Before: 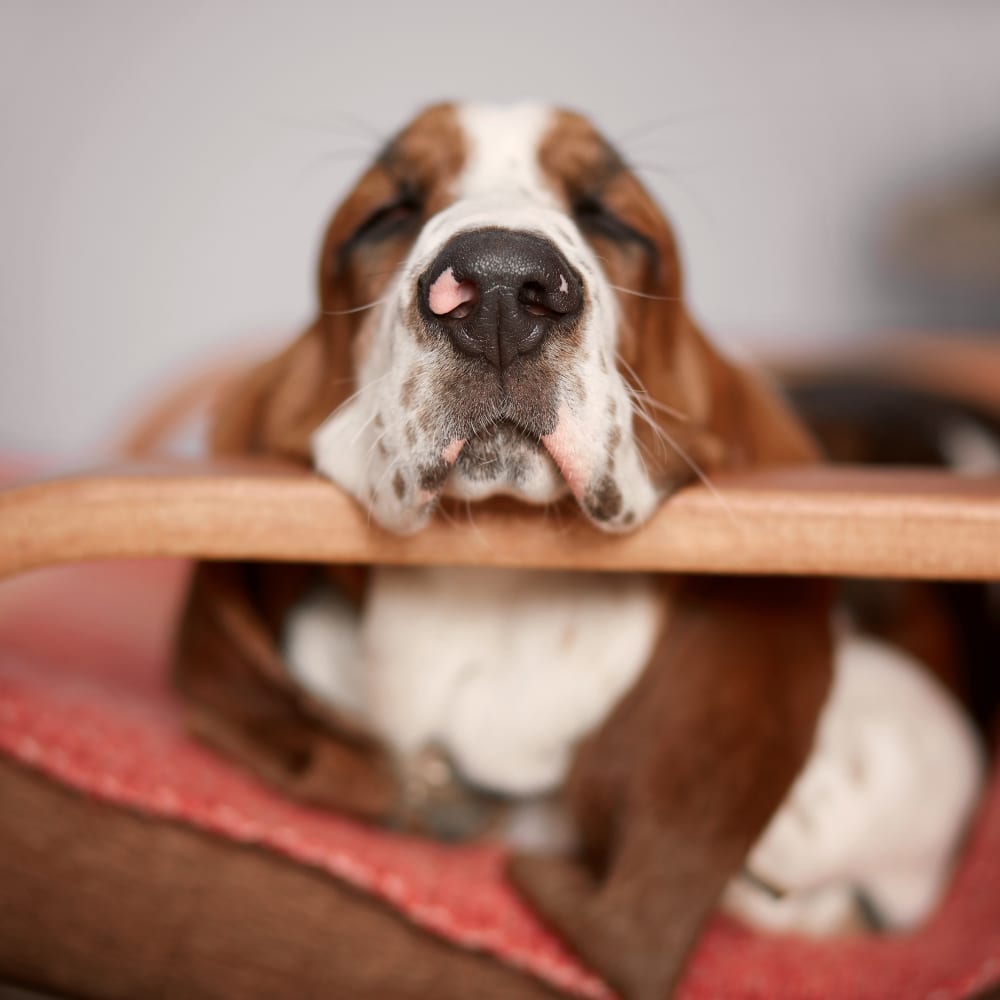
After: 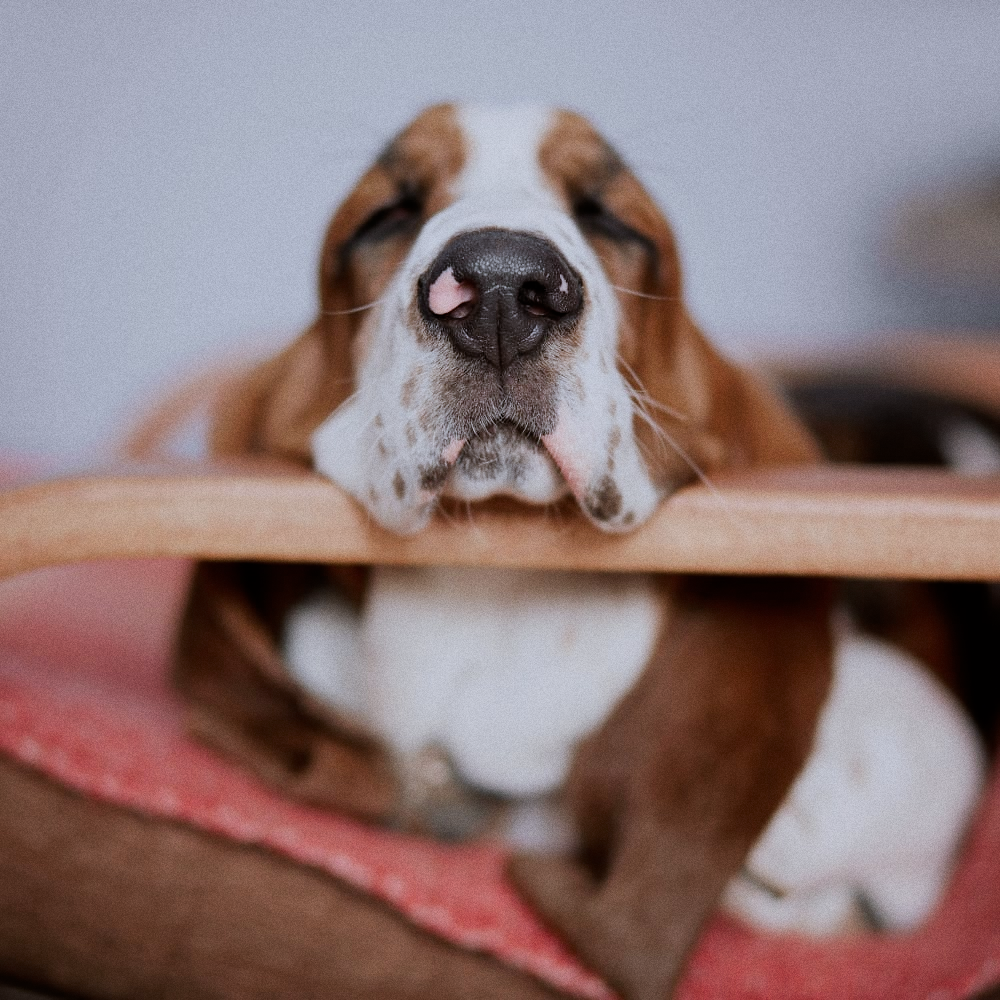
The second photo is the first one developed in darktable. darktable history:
exposure: exposure 0.014 EV, compensate highlight preservation false
white balance: red 0.926, green 1.003, blue 1.133
filmic rgb: black relative exposure -7.65 EV, white relative exposure 4.56 EV, hardness 3.61
grain: coarseness 0.09 ISO
